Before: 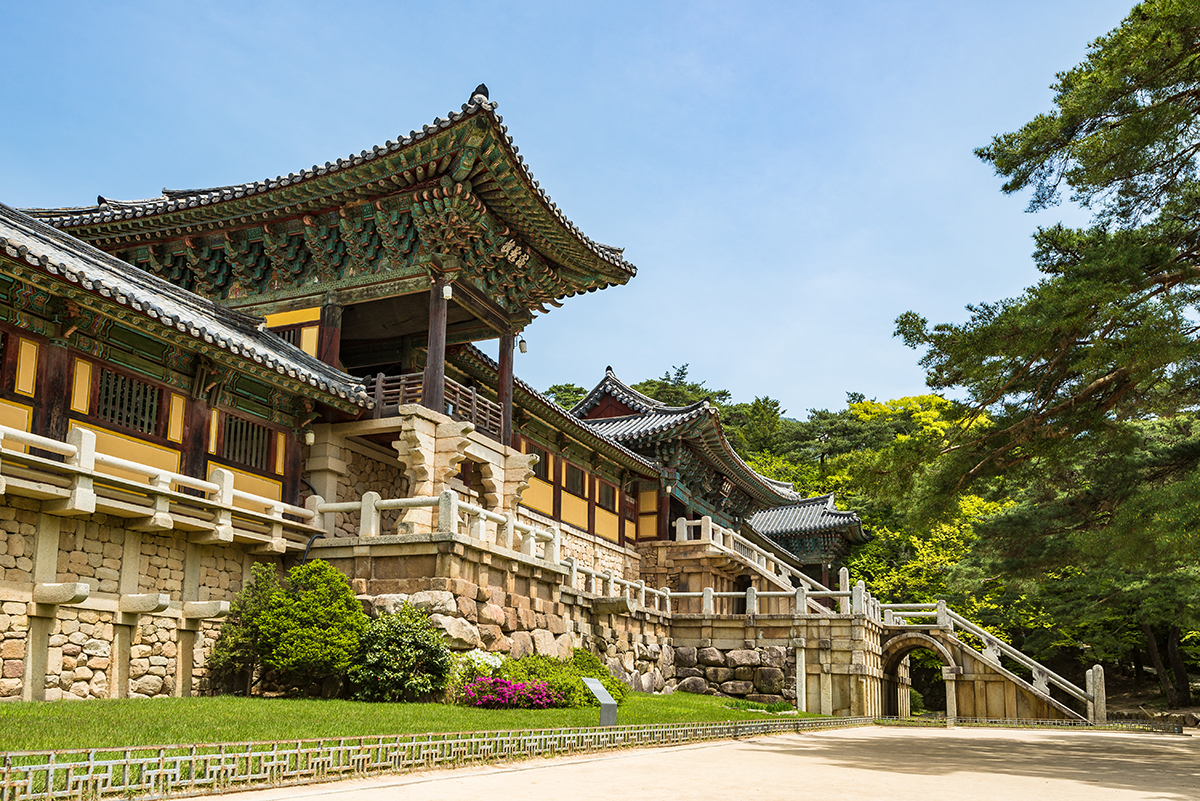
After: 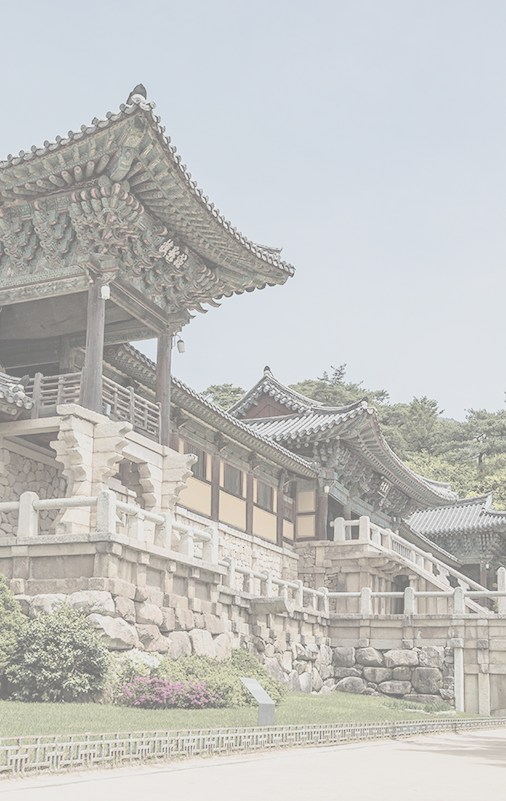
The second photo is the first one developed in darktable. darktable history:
crop: left 28.583%, right 29.231%
contrast brightness saturation: contrast -0.32, brightness 0.75, saturation -0.78
